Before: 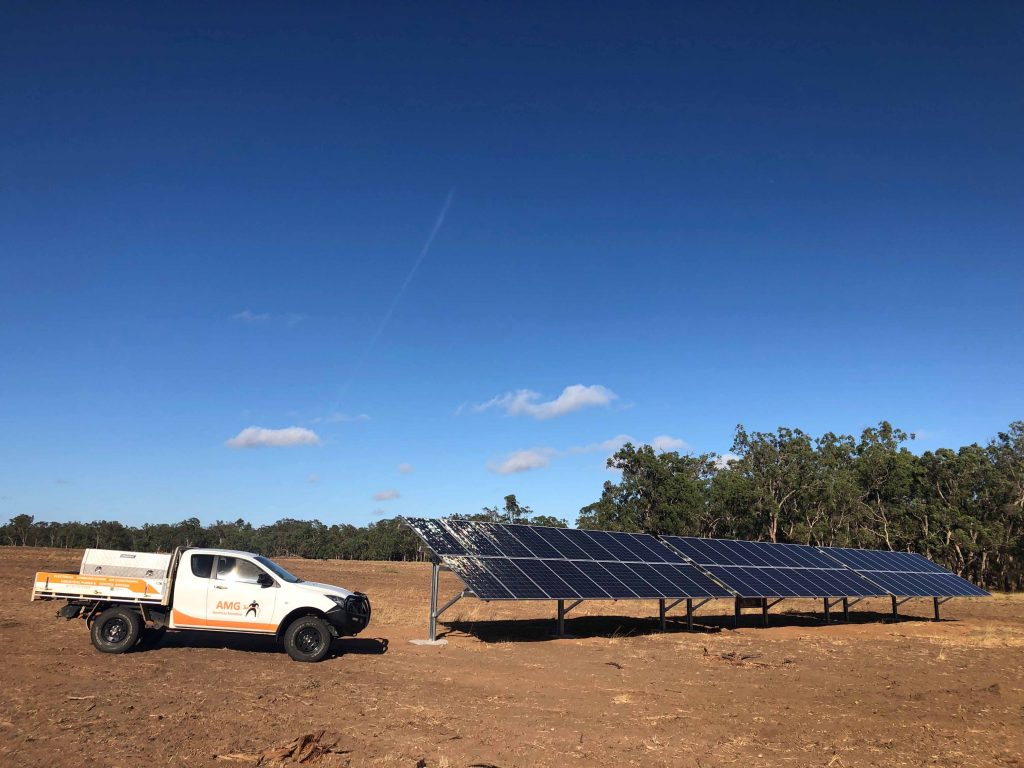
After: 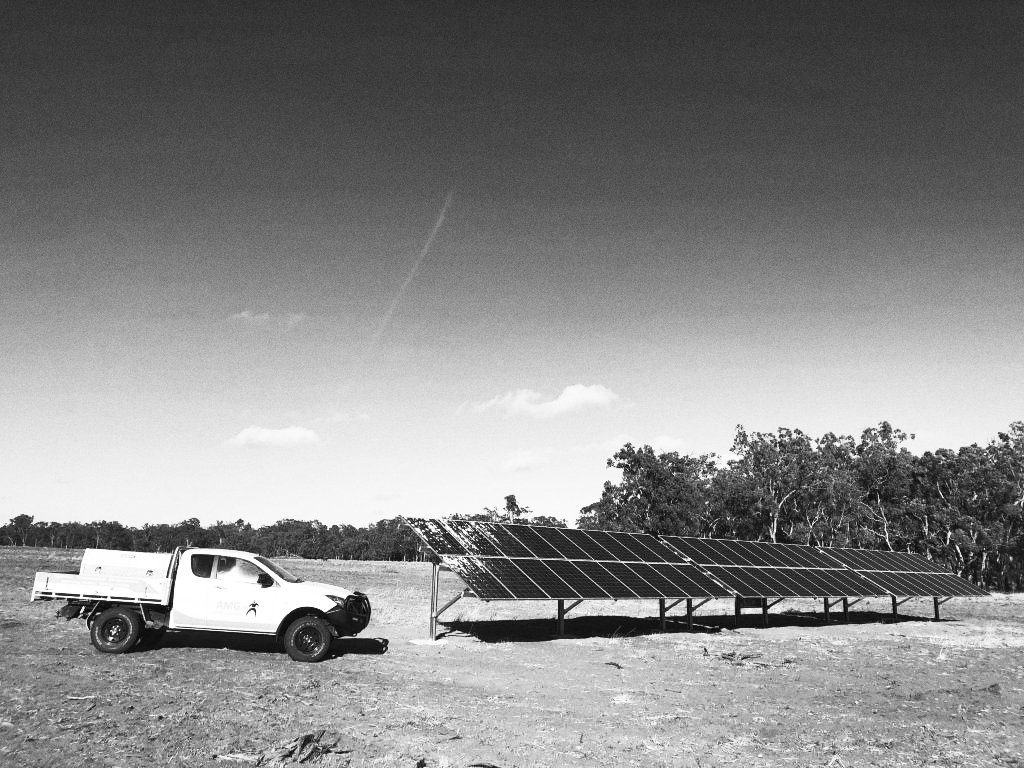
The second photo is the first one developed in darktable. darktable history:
tone equalizer: -8 EV 0.06 EV, smoothing diameter 25%, edges refinement/feathering 10, preserve details guided filter
color balance rgb: perceptual saturation grading › global saturation 30%, global vibrance 20%
contrast brightness saturation: contrast 0.53, brightness 0.47, saturation -1
grain: on, module defaults
